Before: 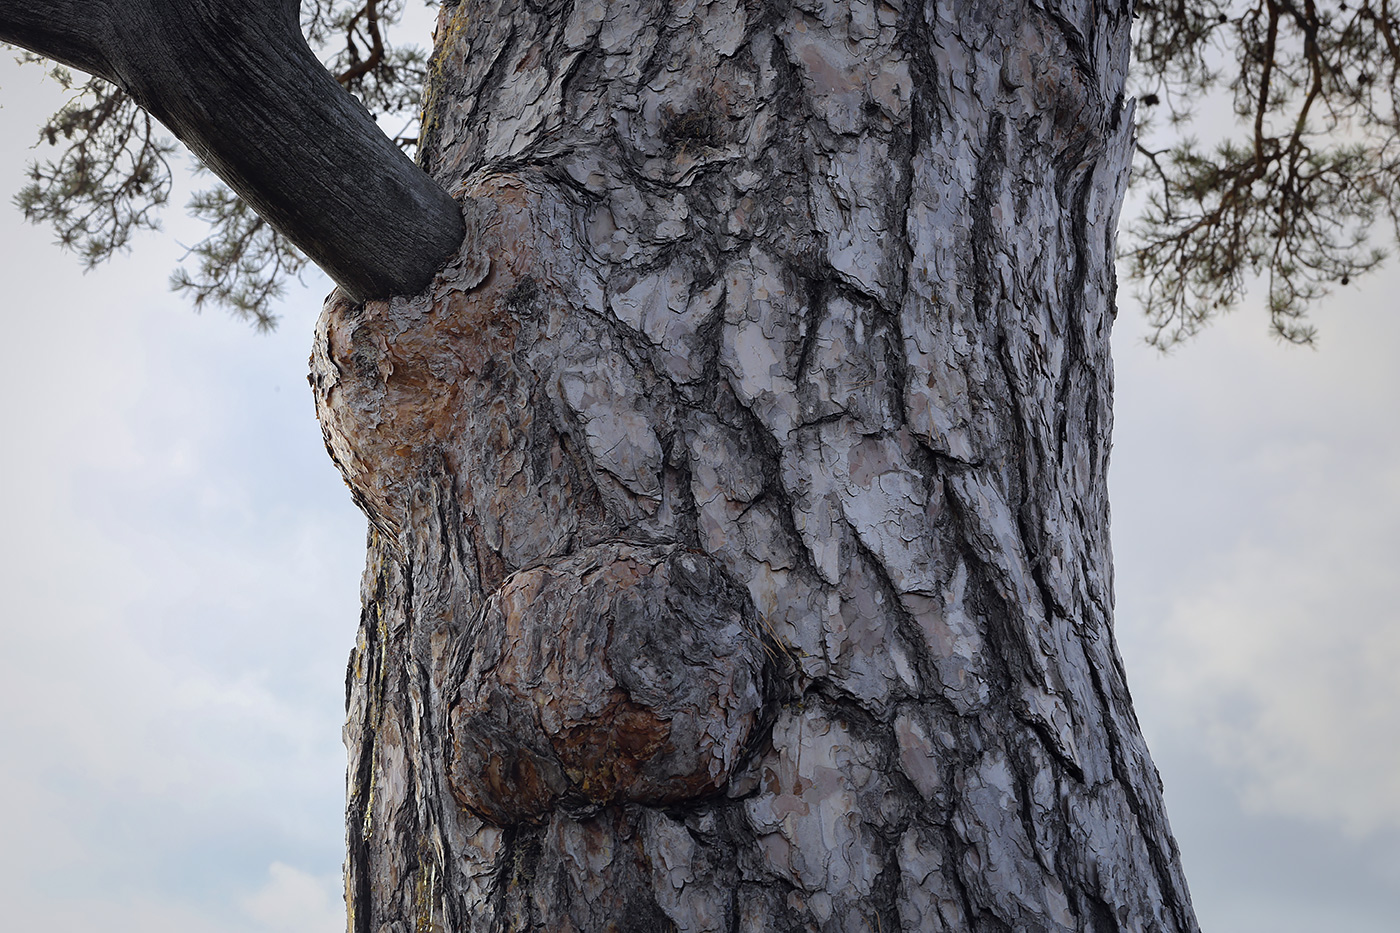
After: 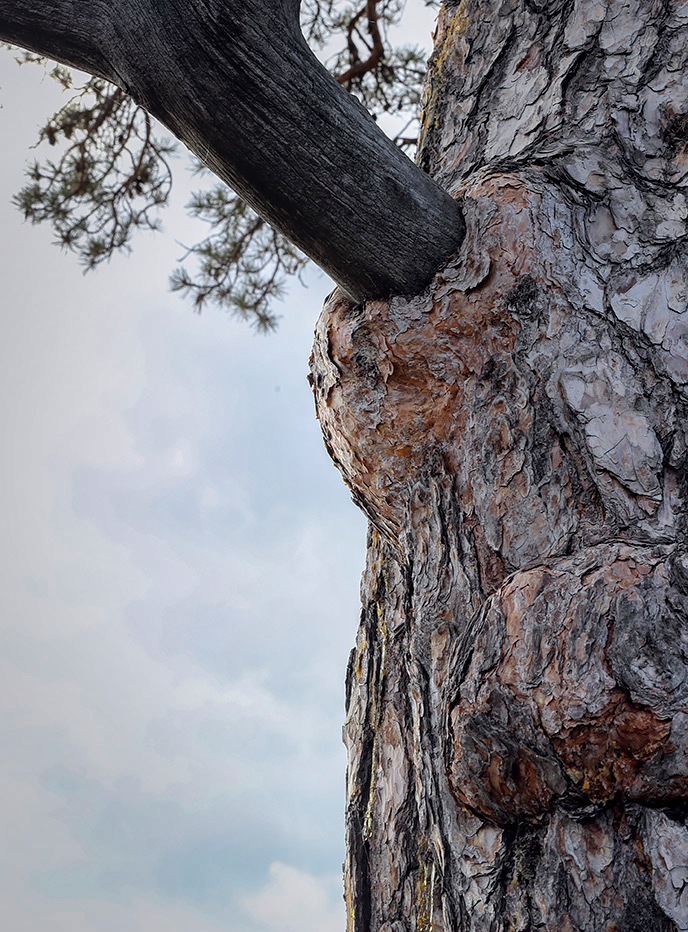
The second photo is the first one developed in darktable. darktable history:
crop and rotate: left 0%, top 0%, right 50.845%
local contrast: on, module defaults
shadows and highlights: soften with gaussian
